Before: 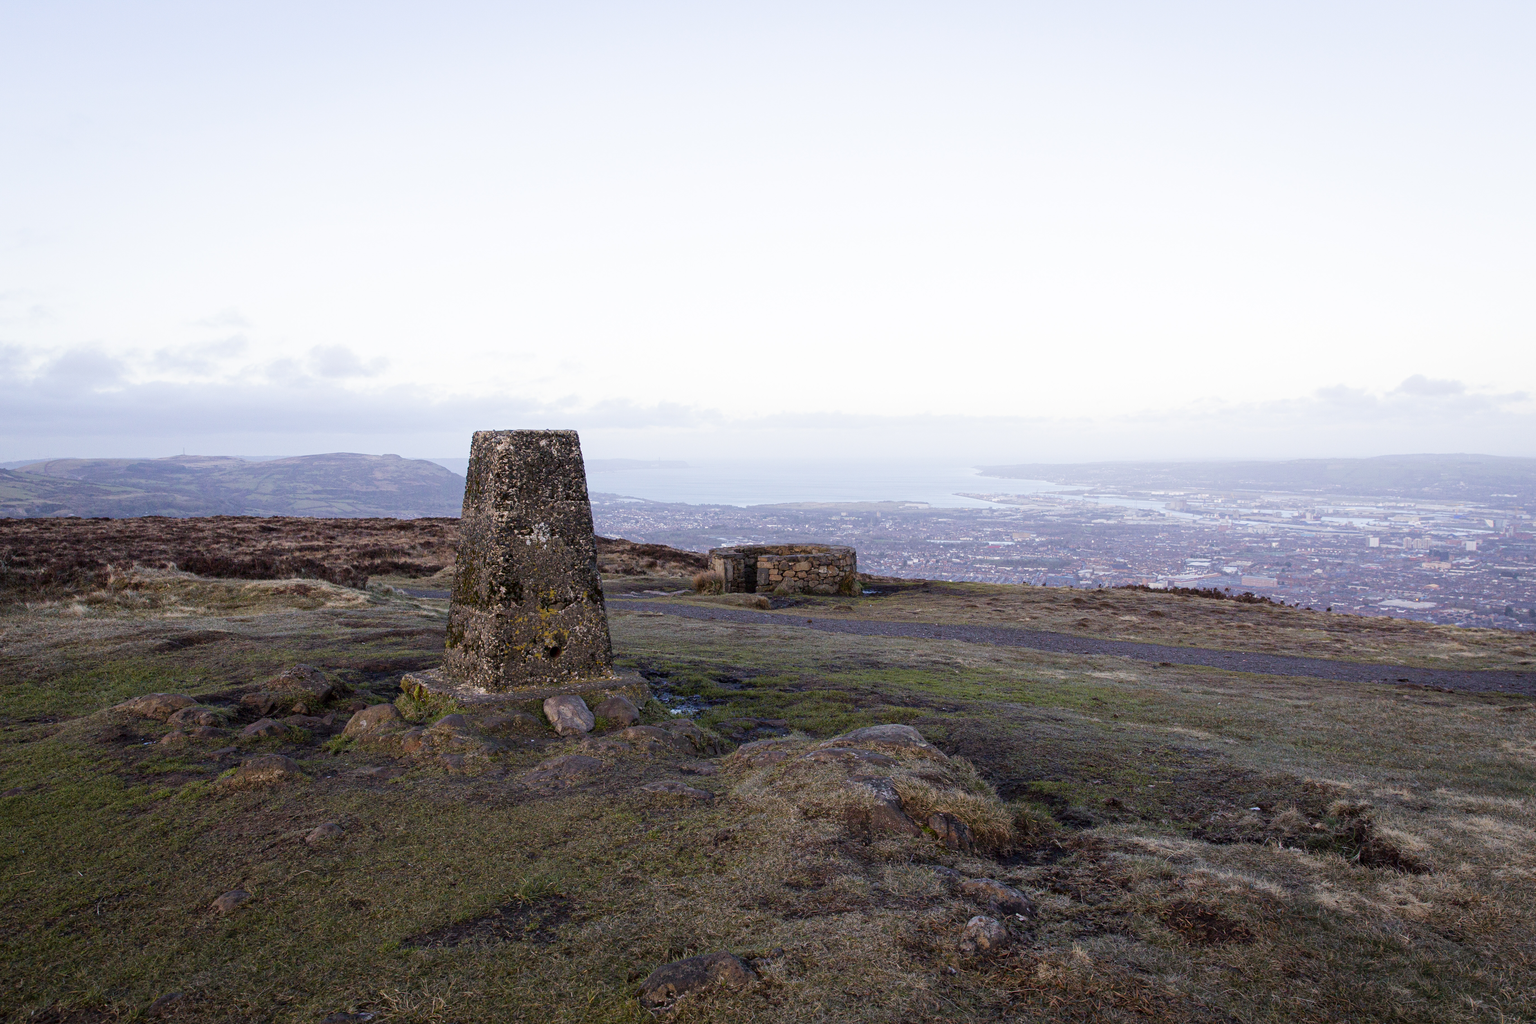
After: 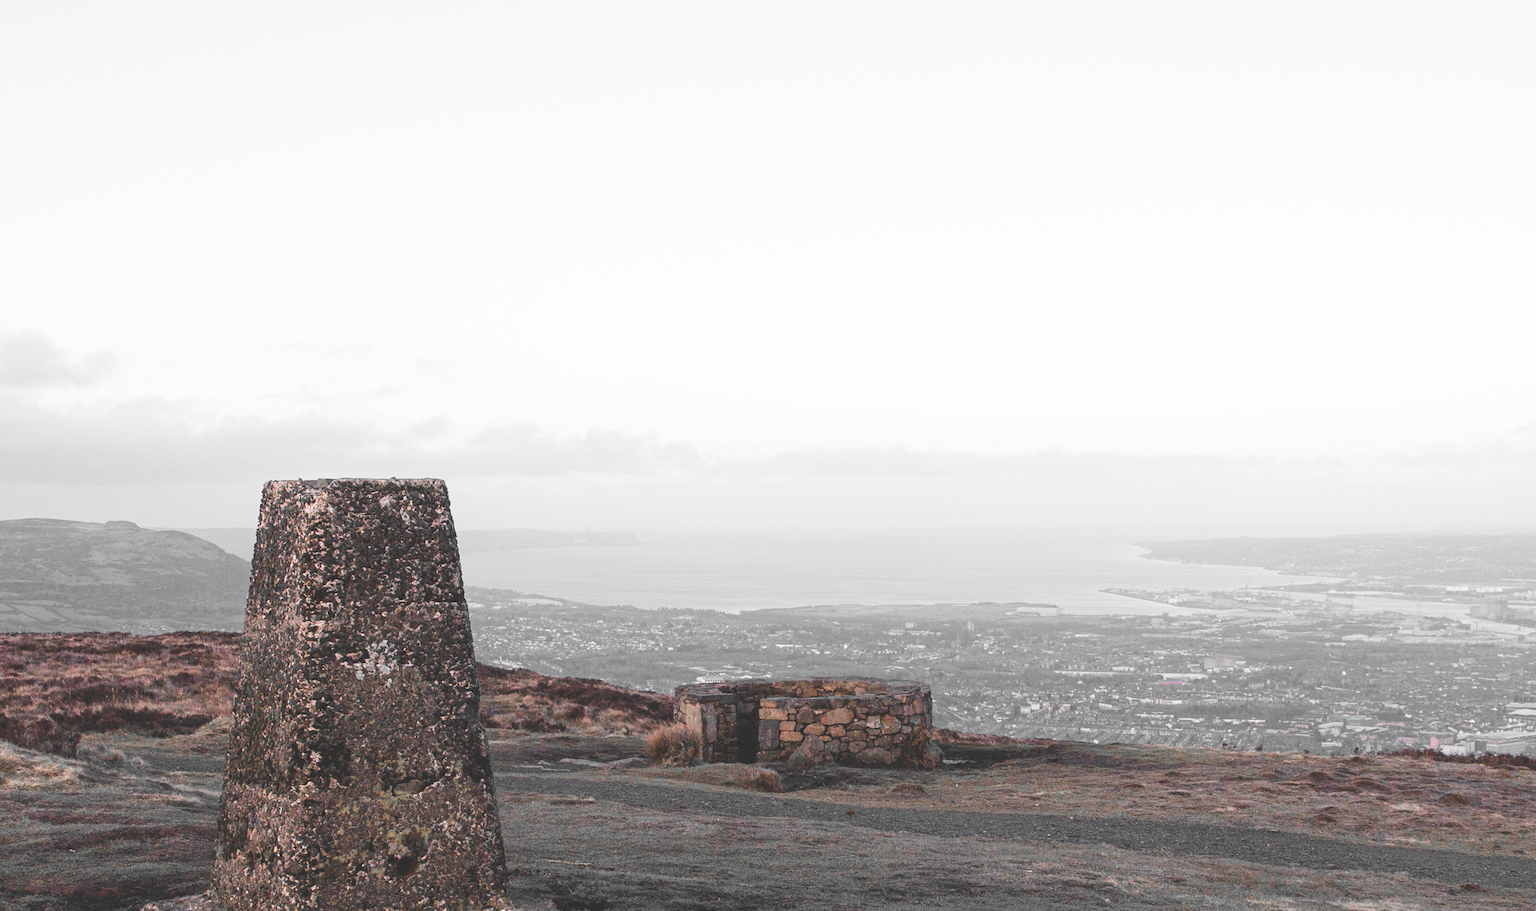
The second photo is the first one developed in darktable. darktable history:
exposure: black level correction -0.029, compensate highlight preservation false
crop: left 20.975%, top 15.201%, right 21.652%, bottom 33.733%
color zones: curves: ch0 [(0, 0.65) (0.096, 0.644) (0.221, 0.539) (0.429, 0.5) (0.571, 0.5) (0.714, 0.5) (0.857, 0.5) (1, 0.65)]; ch1 [(0, 0.5) (0.143, 0.5) (0.257, -0.002) (0.429, 0.04) (0.571, -0.001) (0.714, -0.015) (0.857, 0.024) (1, 0.5)]
